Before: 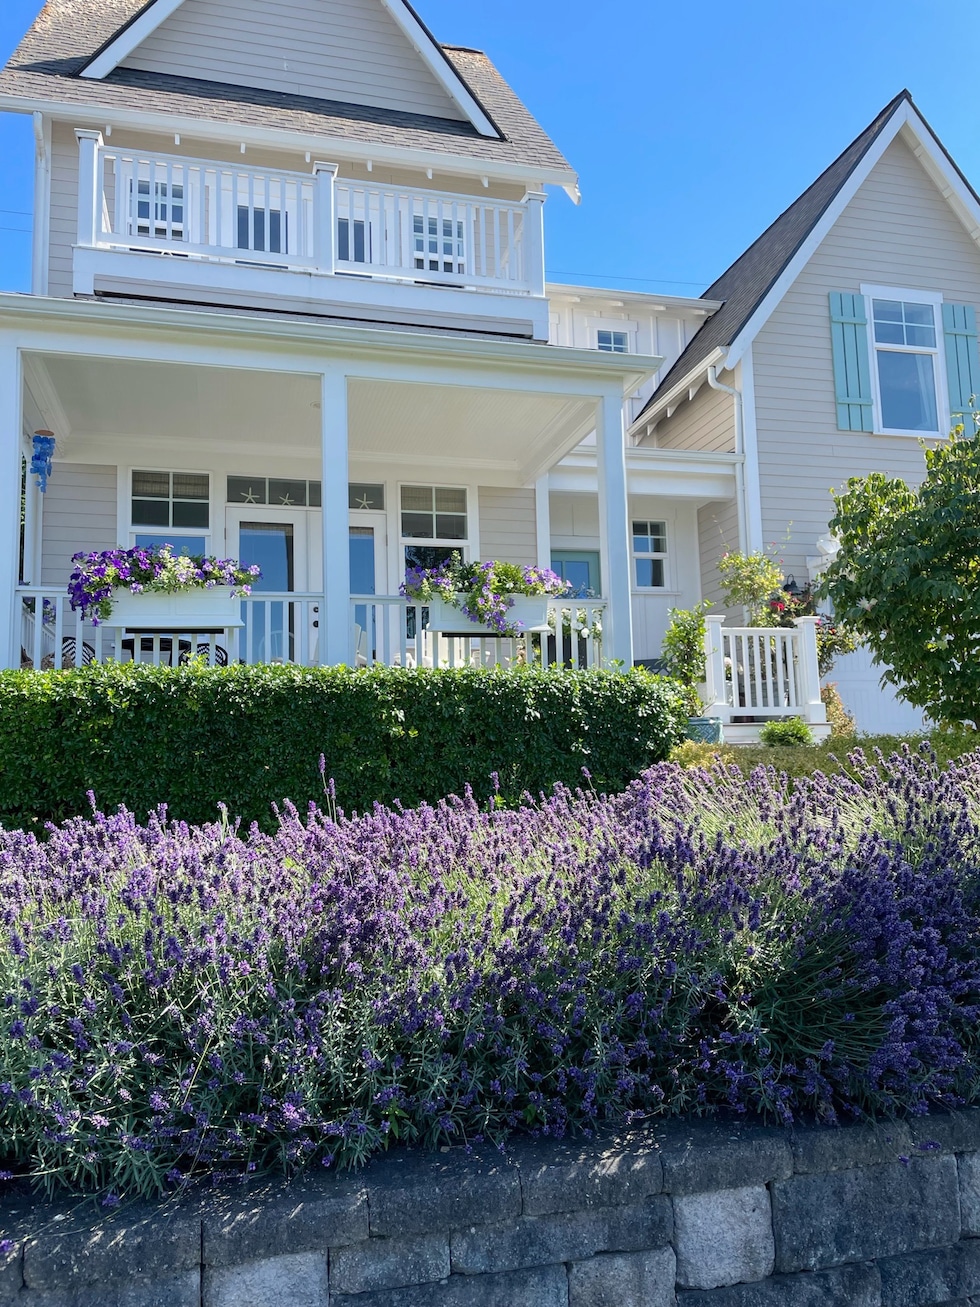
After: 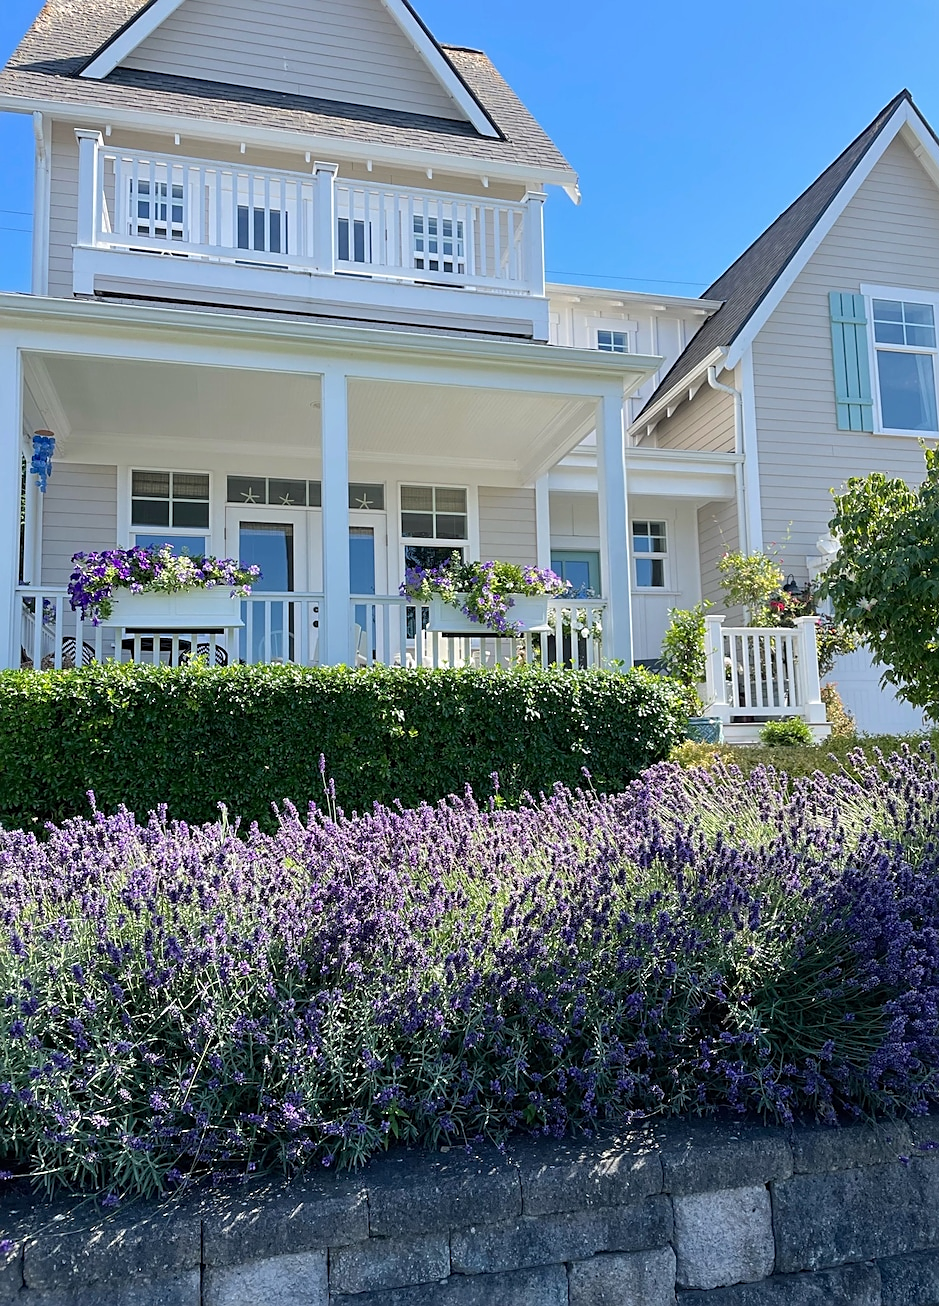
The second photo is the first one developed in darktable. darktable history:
sharpen: on, module defaults
crop: right 4.126%, bottom 0.031%
white balance: red 1, blue 1
